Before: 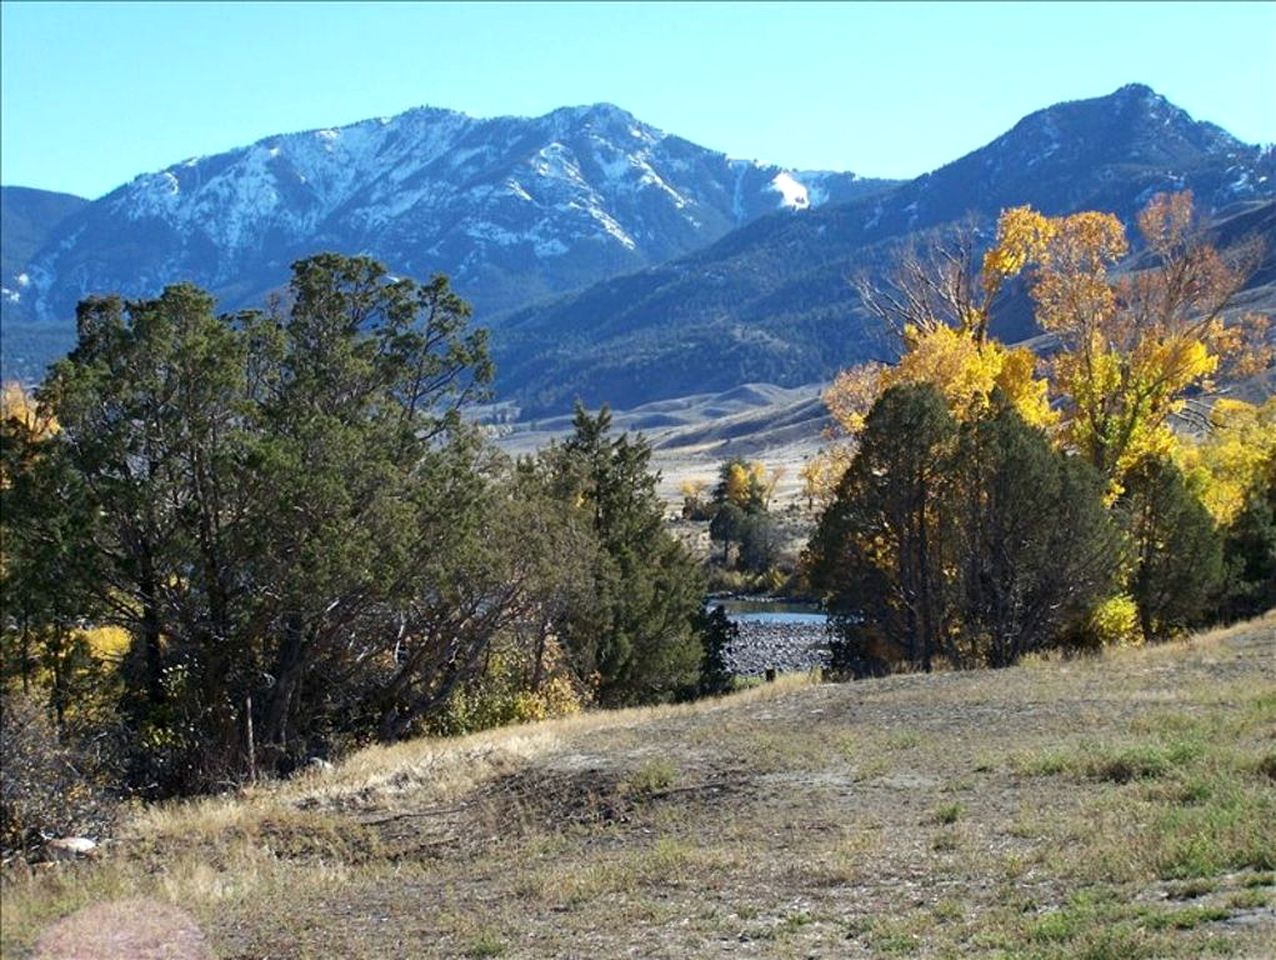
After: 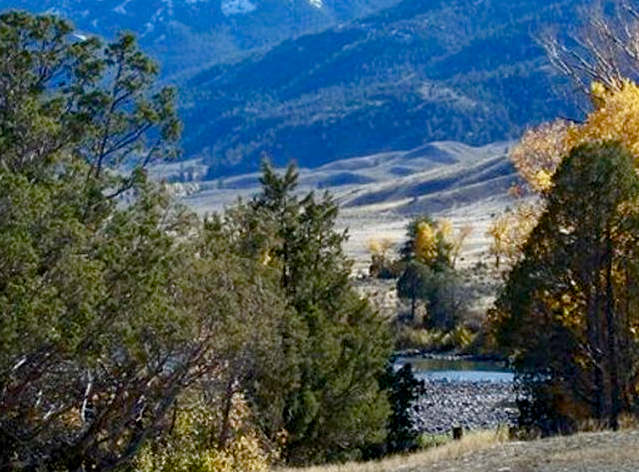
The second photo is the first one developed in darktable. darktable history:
crop: left 24.54%, top 25.263%, right 25.328%, bottom 25.499%
color balance rgb: global offset › luminance -0.509%, perceptual saturation grading › global saturation 13.62%, perceptual saturation grading › highlights -30.202%, perceptual saturation grading › shadows 51.587%
